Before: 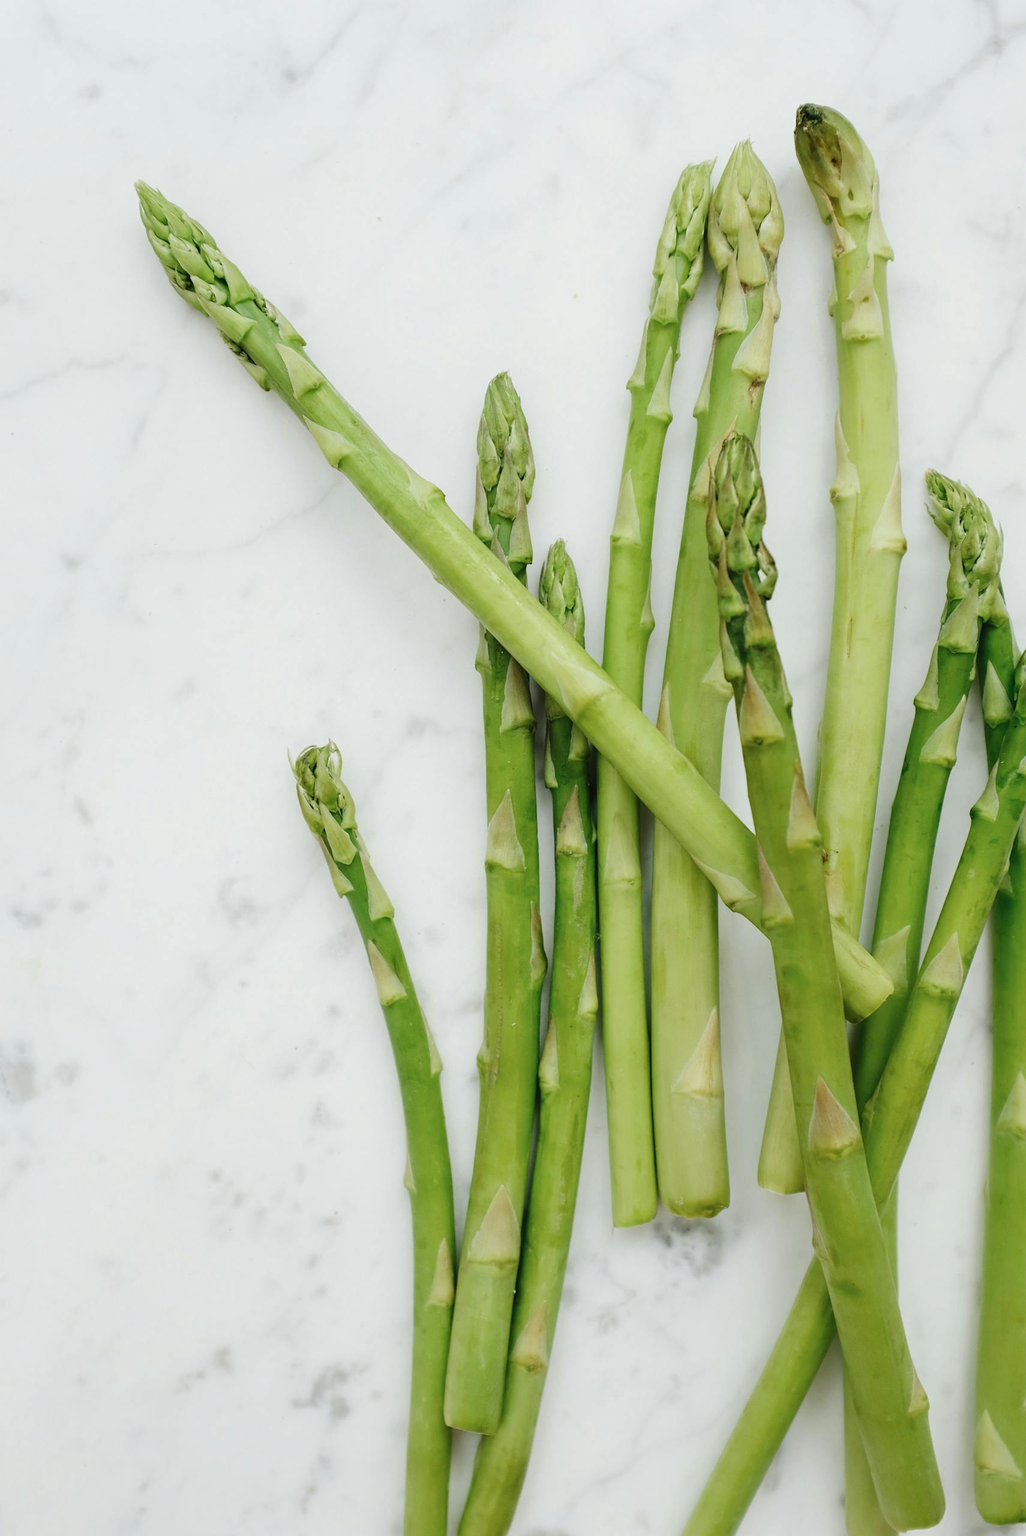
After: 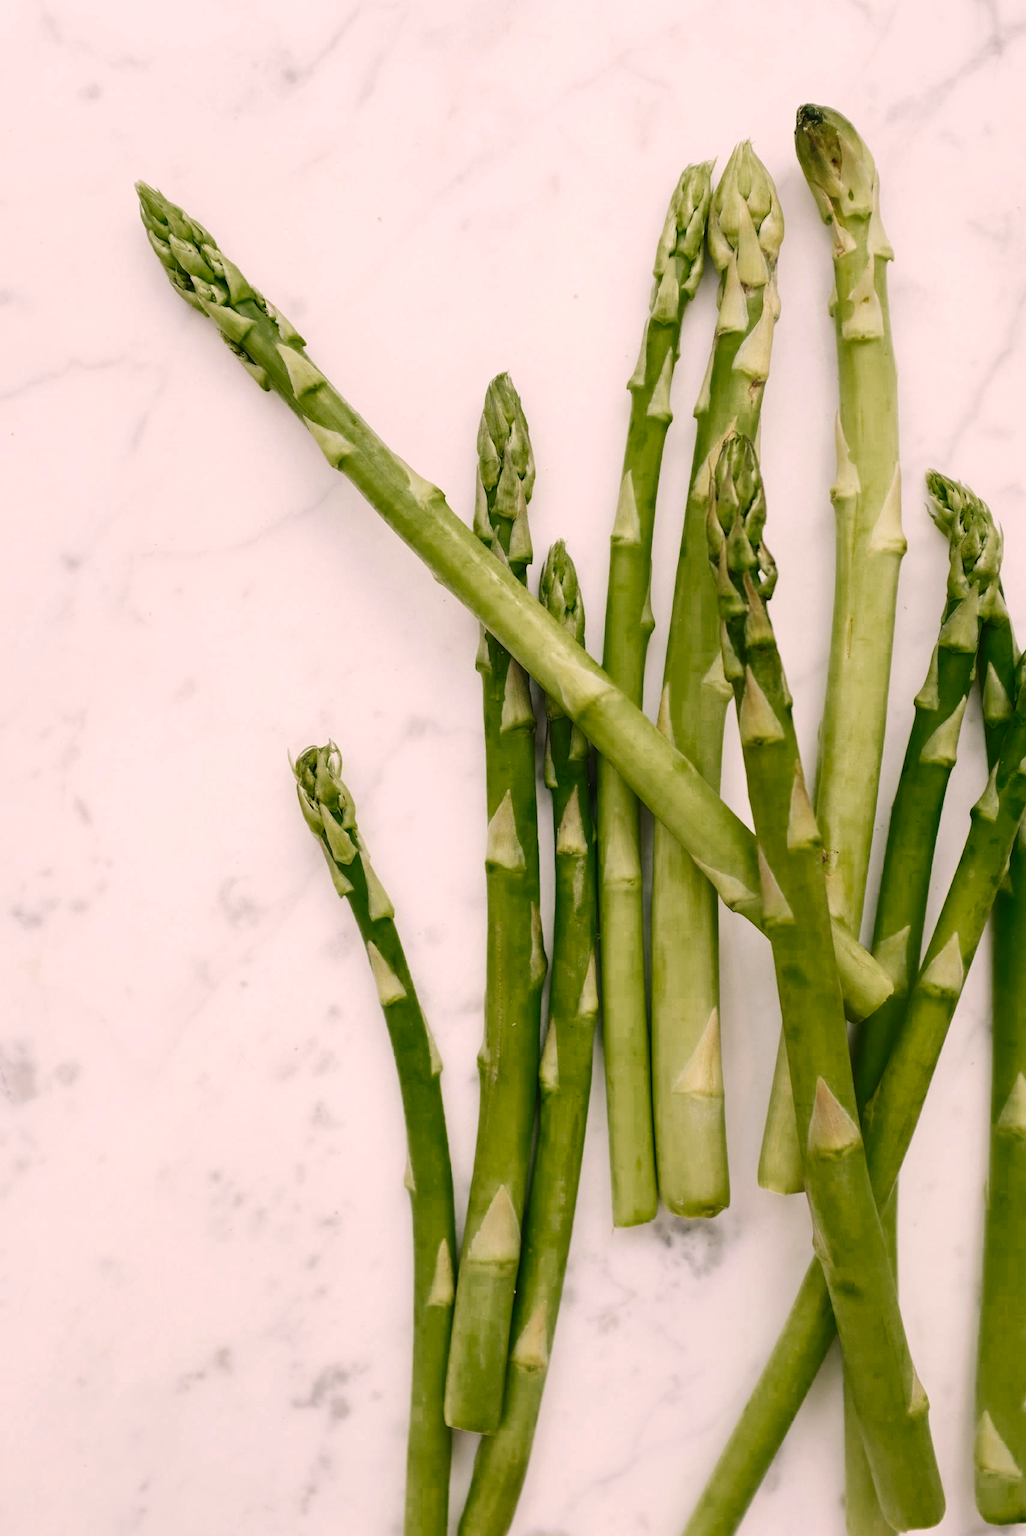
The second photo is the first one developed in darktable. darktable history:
tone equalizer: on, module defaults
shadows and highlights: shadows 4.1, highlights -17.6, soften with gaussian
color zones: curves: ch0 [(0.25, 0.5) (0.347, 0.092) (0.75, 0.5)]; ch1 [(0.25, 0.5) (0.33, 0.51) (0.75, 0.5)]
color correction: highlights a* 12.23, highlights b* 5.41
